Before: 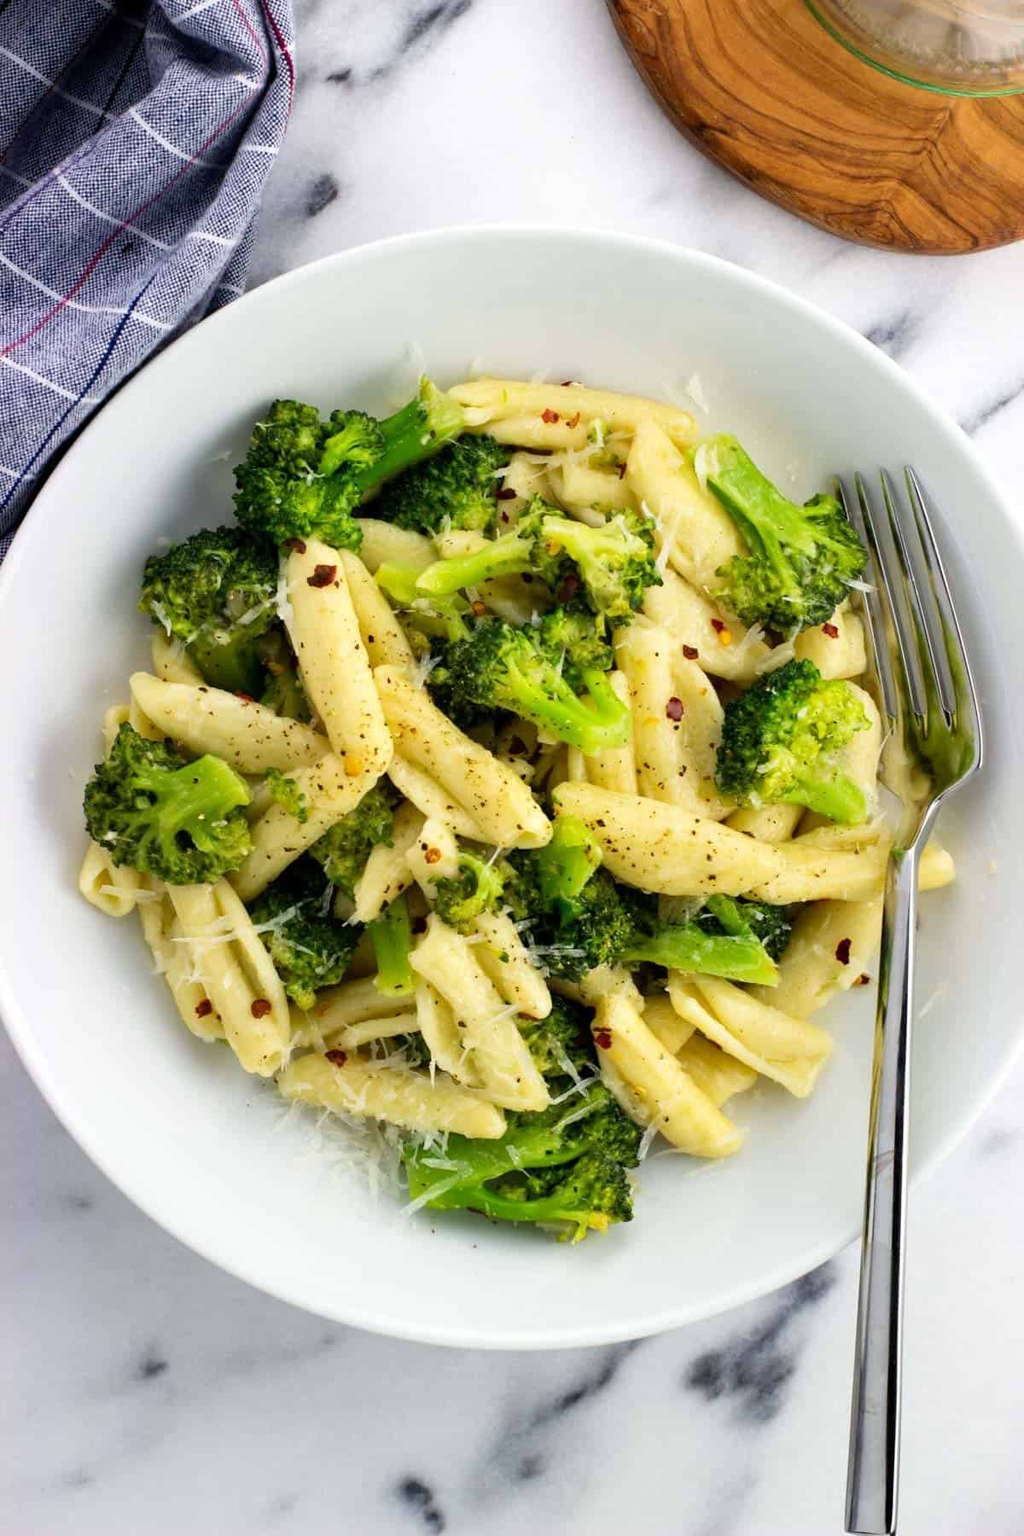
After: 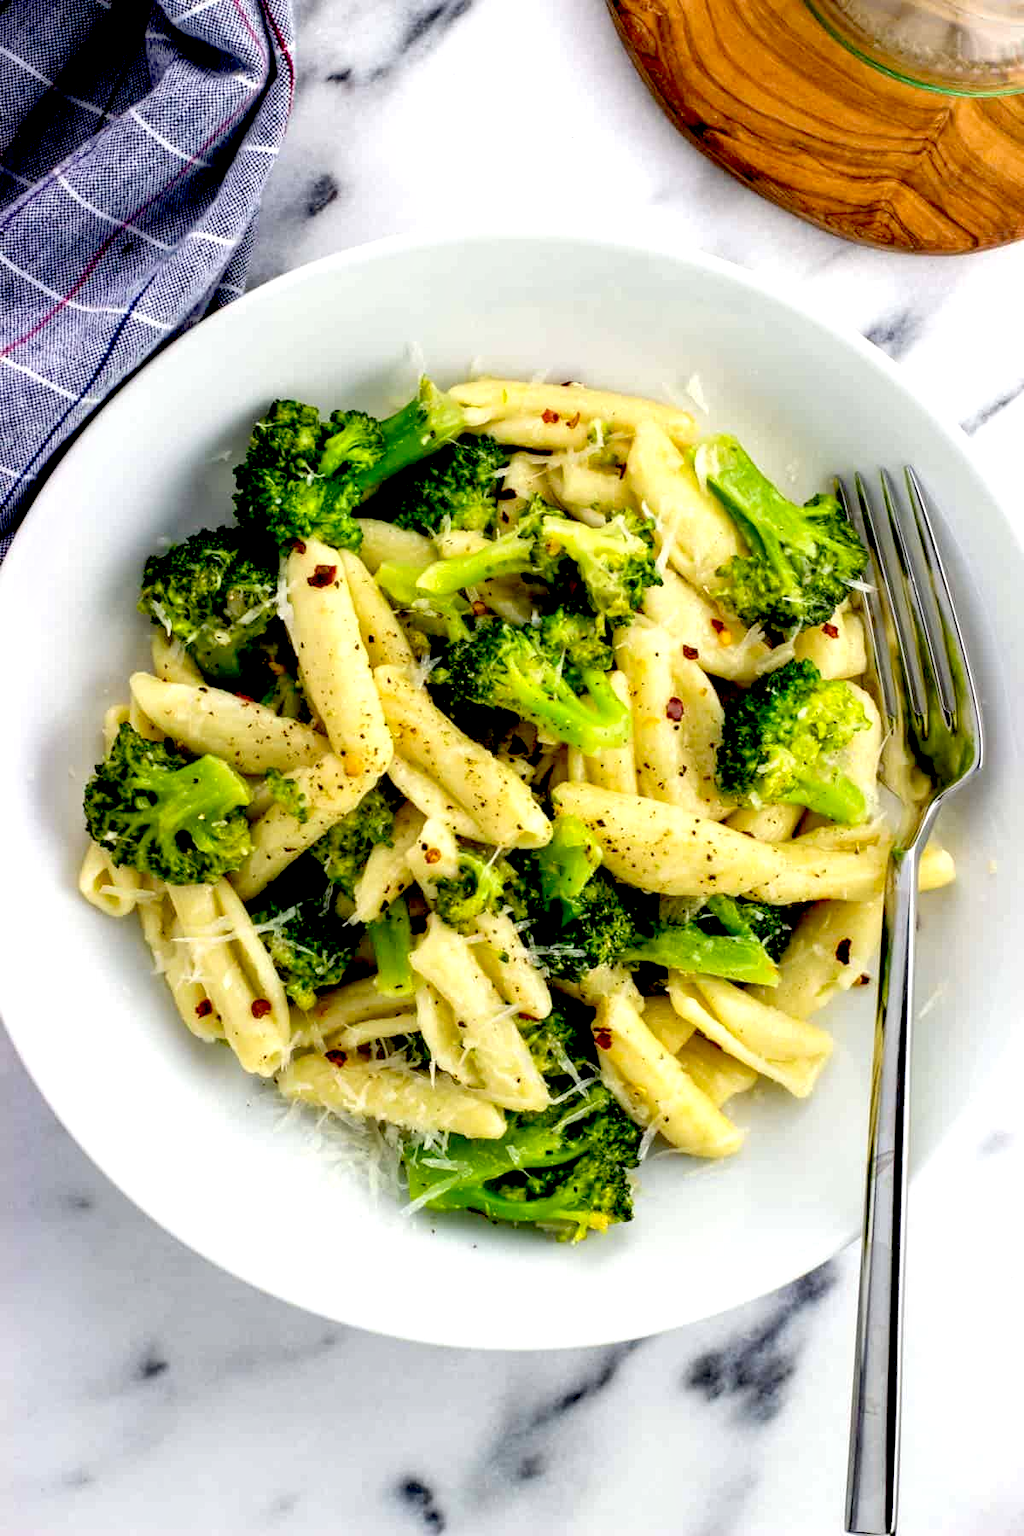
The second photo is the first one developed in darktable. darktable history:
exposure: black level correction 0.031, exposure 0.315 EV, compensate highlight preservation false
local contrast: on, module defaults
